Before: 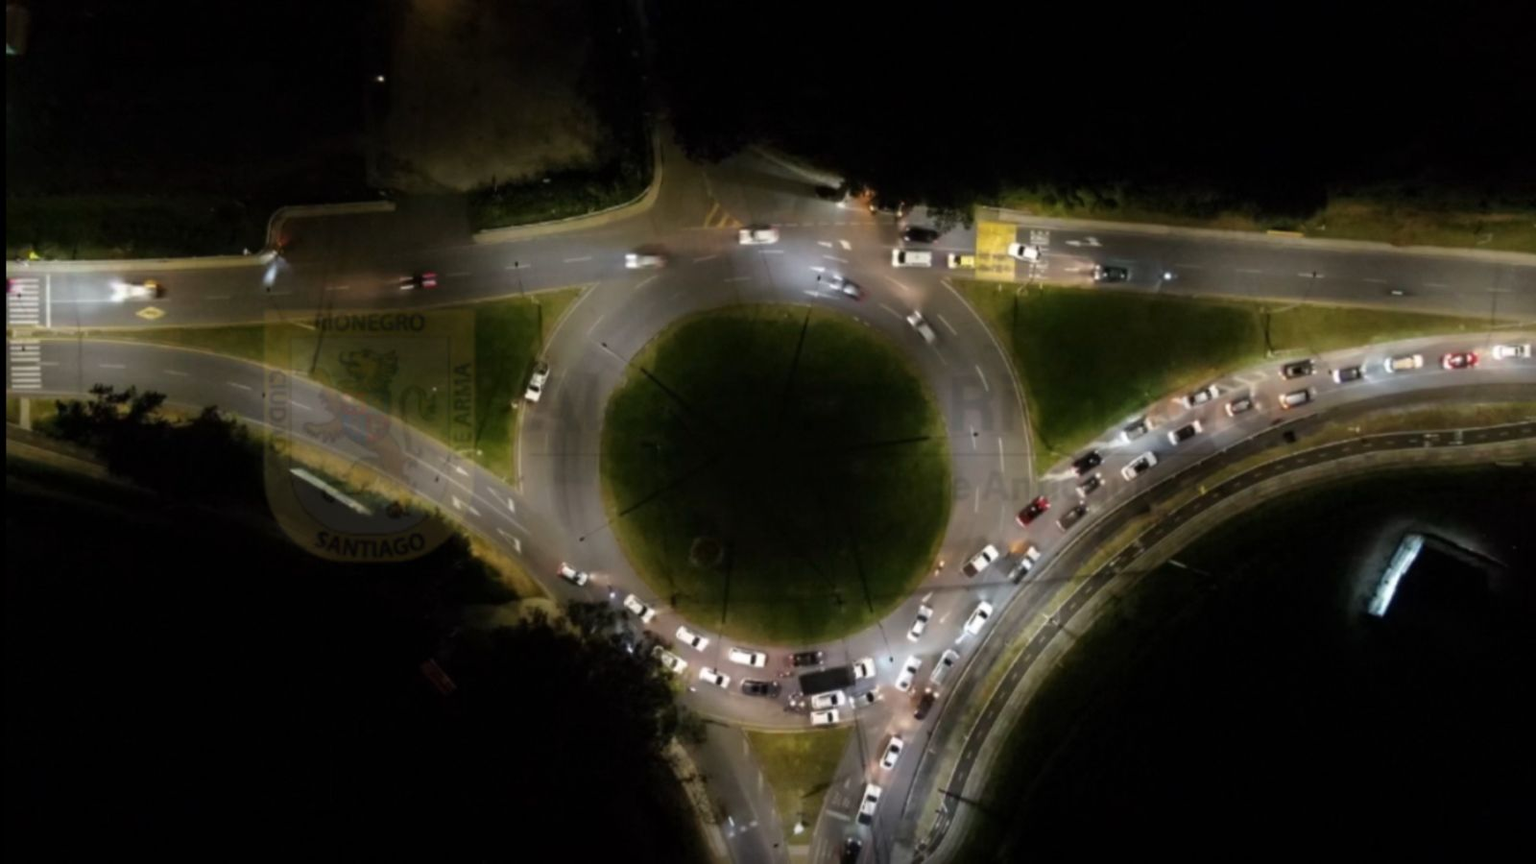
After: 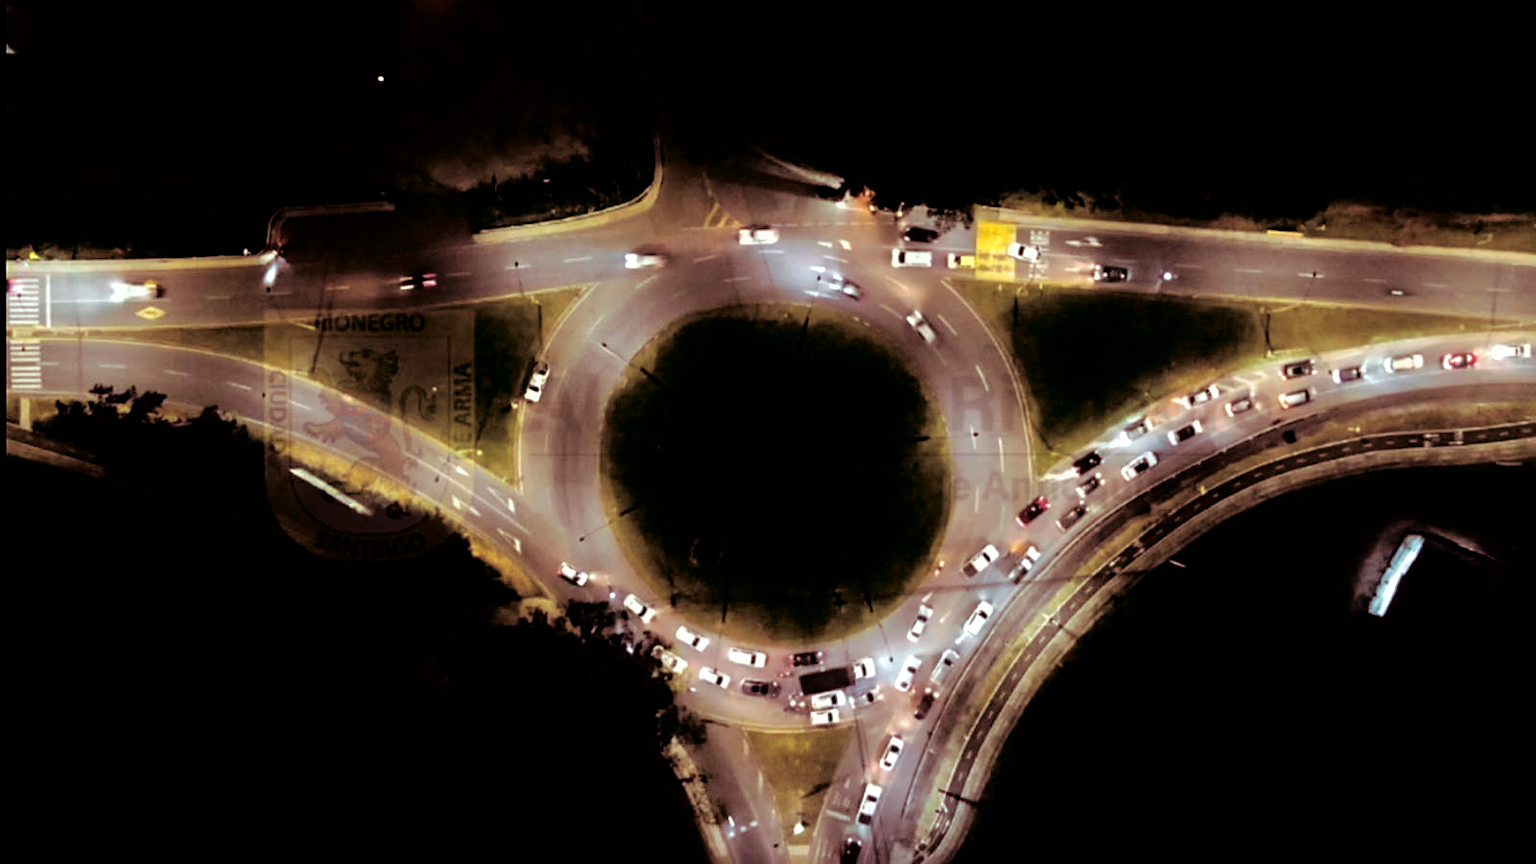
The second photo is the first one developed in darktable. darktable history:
tone equalizer: -7 EV 0.15 EV, -6 EV 0.6 EV, -5 EV 1.15 EV, -4 EV 1.33 EV, -3 EV 1.15 EV, -2 EV 0.6 EV, -1 EV 0.15 EV, mask exposure compensation -0.5 EV
exposure: exposure -0.05 EV
color balance rgb: global vibrance 20%
sharpen: on, module defaults
split-toning: highlights › hue 180°
fill light: exposure -2 EV, width 8.6
color balance: contrast 10%
